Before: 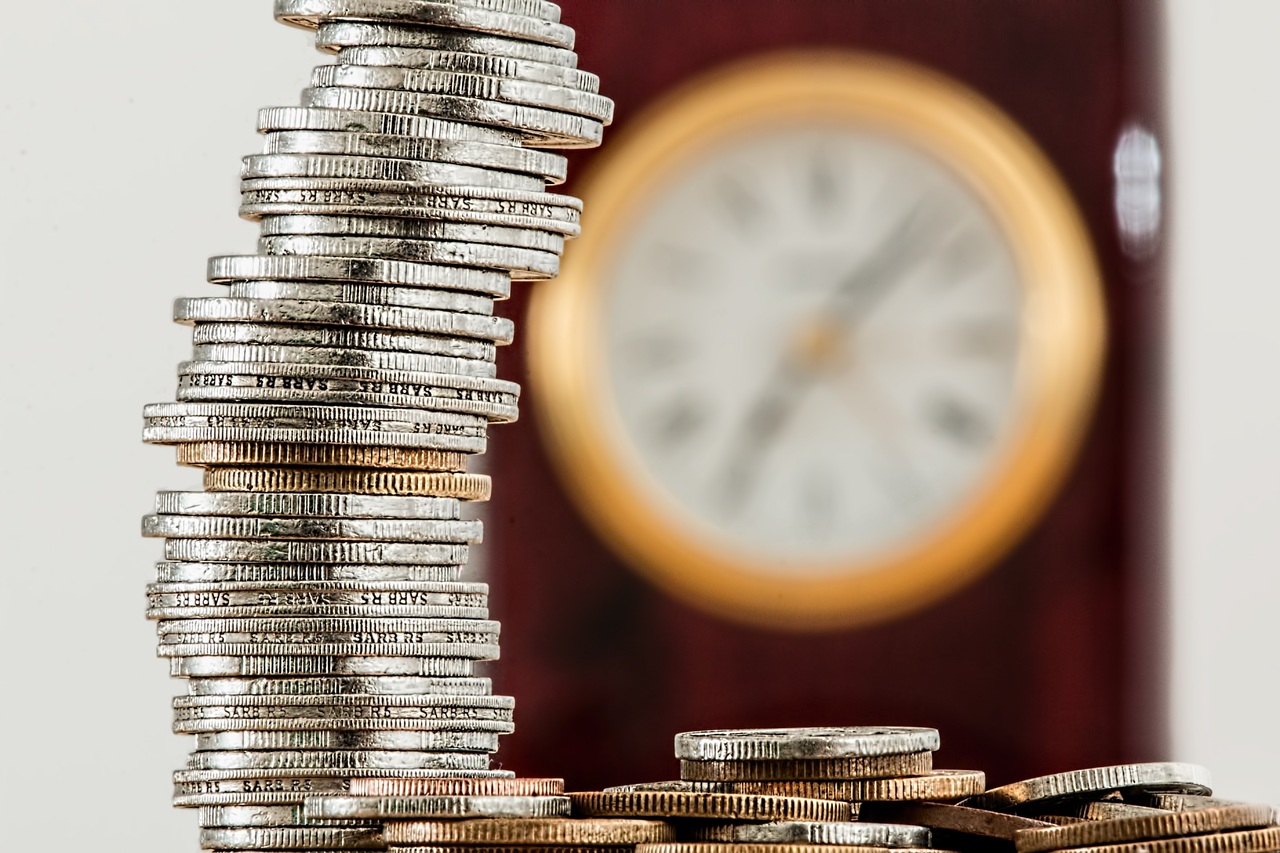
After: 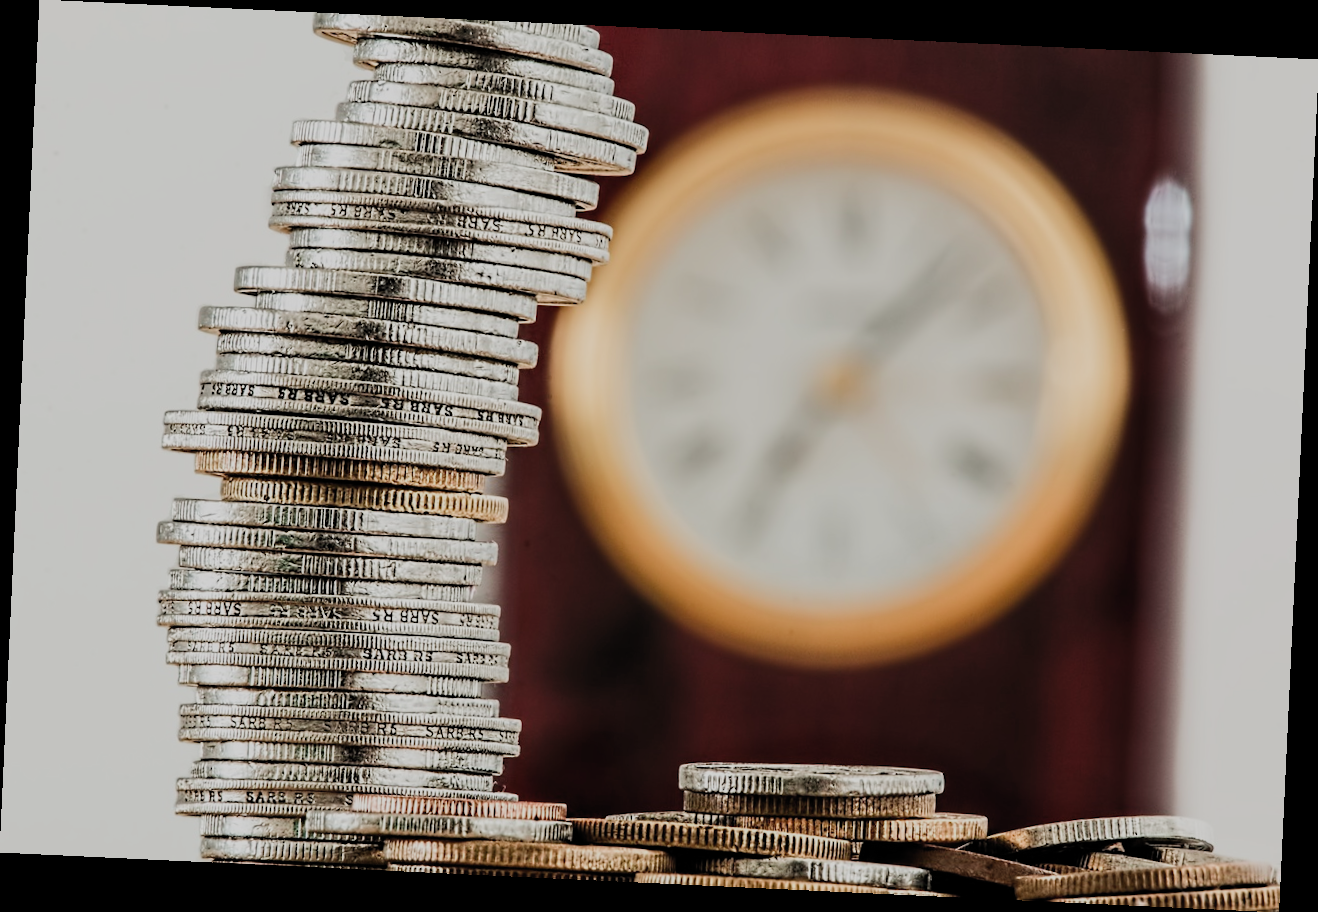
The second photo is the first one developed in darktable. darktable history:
filmic rgb: black relative exposure -8.02 EV, white relative exposure 4.02 EV, hardness 4.15, color science v5 (2021), iterations of high-quality reconstruction 10, contrast in shadows safe, contrast in highlights safe
crop and rotate: angle -2.68°
